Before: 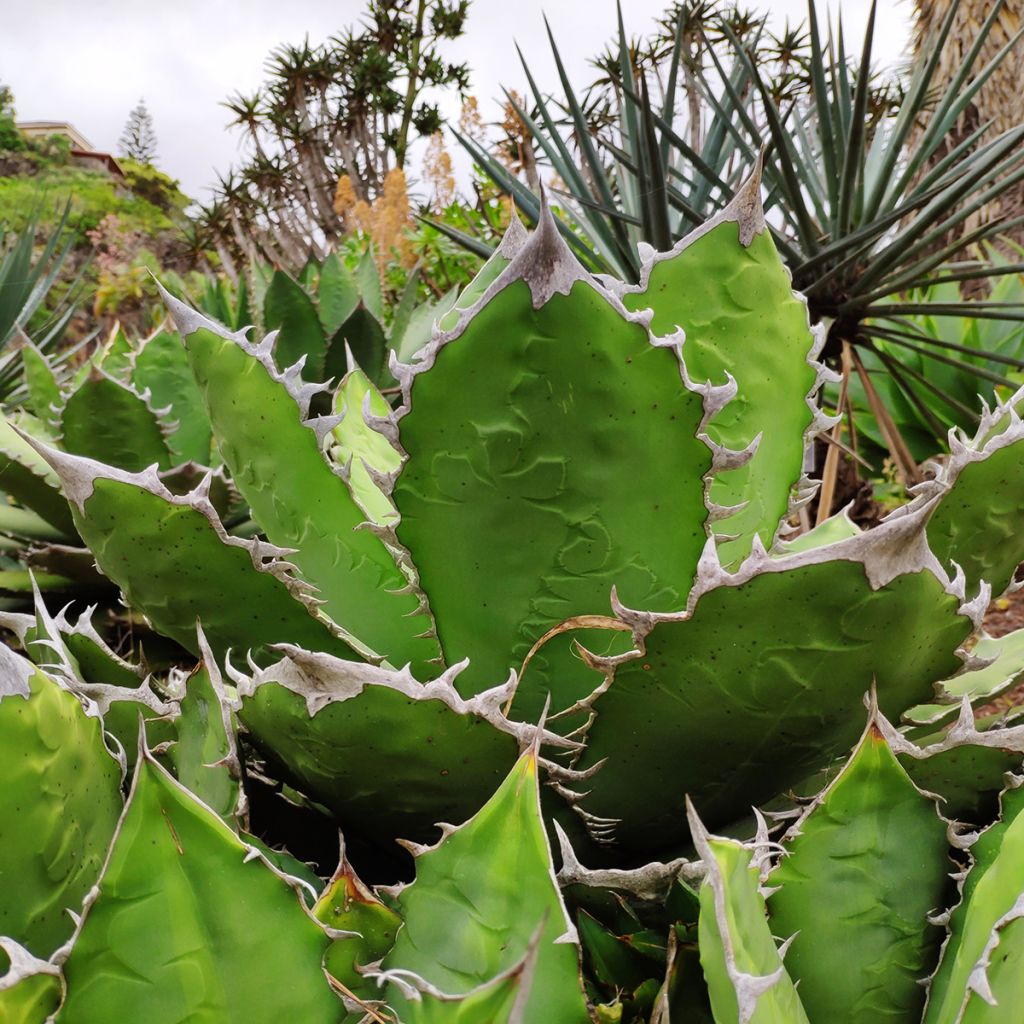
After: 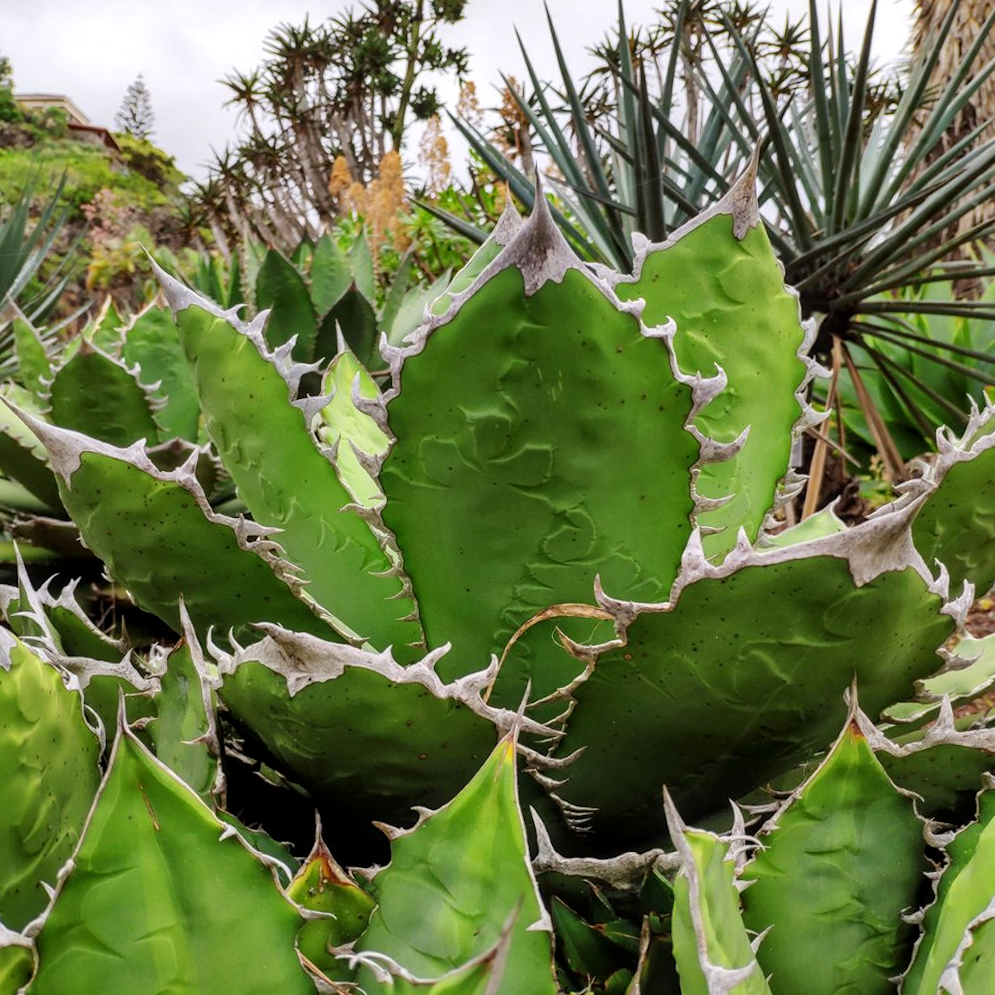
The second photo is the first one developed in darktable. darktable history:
crop and rotate: angle -1.69°
local contrast: on, module defaults
